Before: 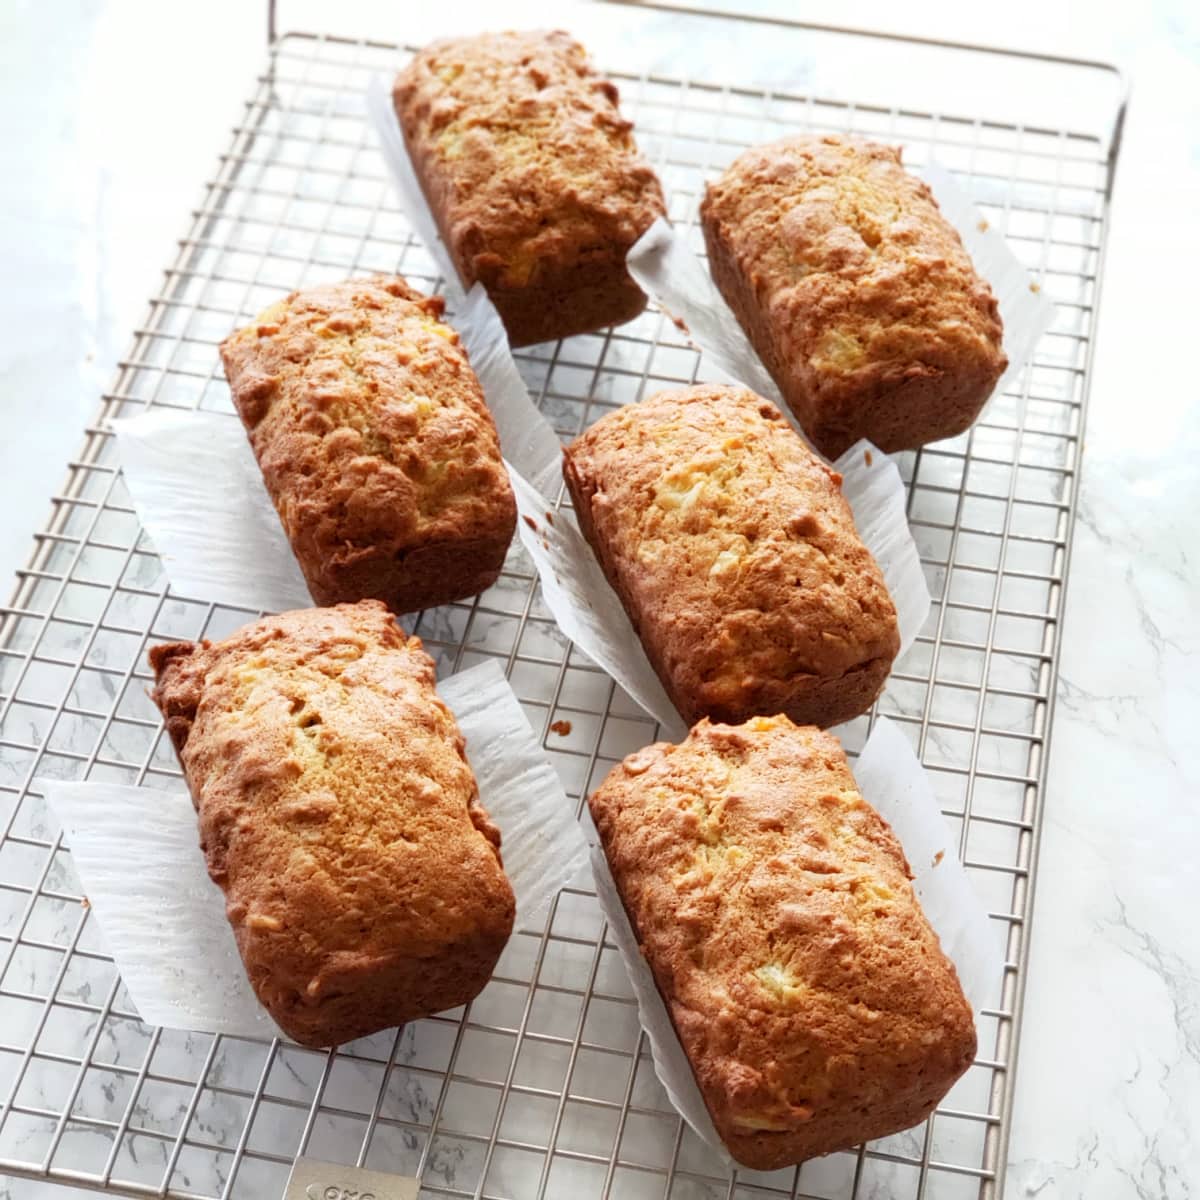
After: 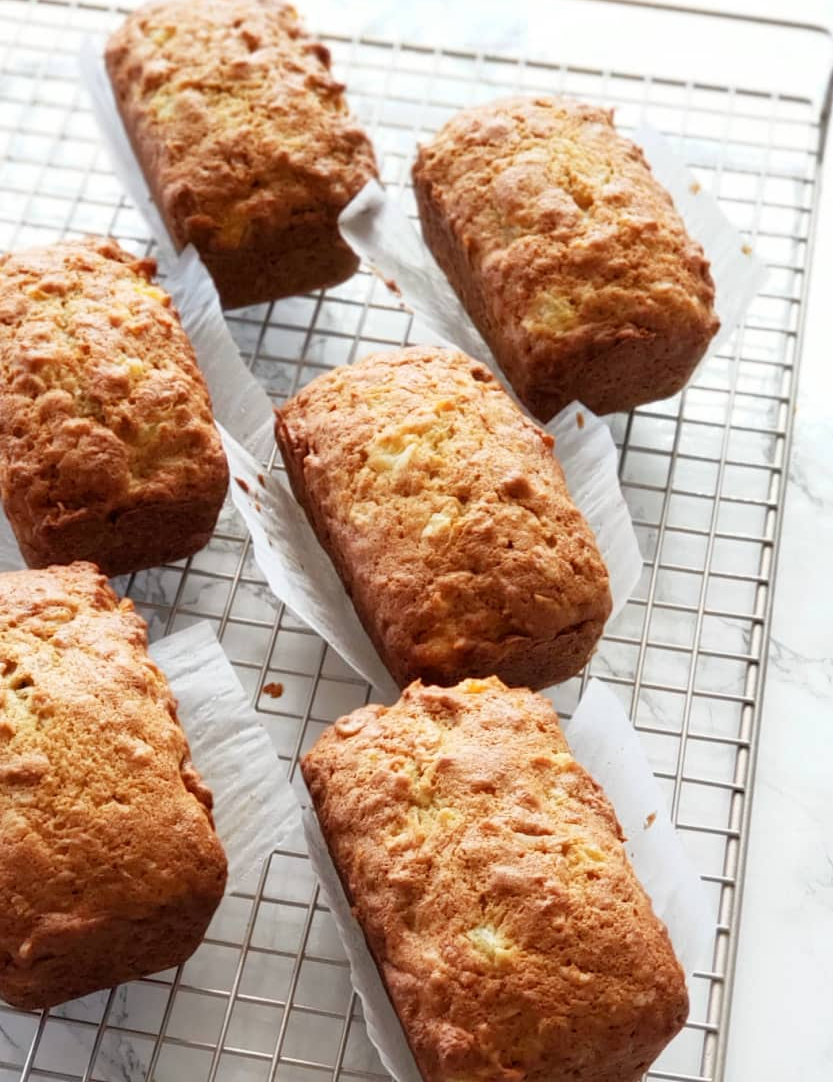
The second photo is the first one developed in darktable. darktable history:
crop and rotate: left 24.006%, top 3.206%, right 6.53%, bottom 6.603%
